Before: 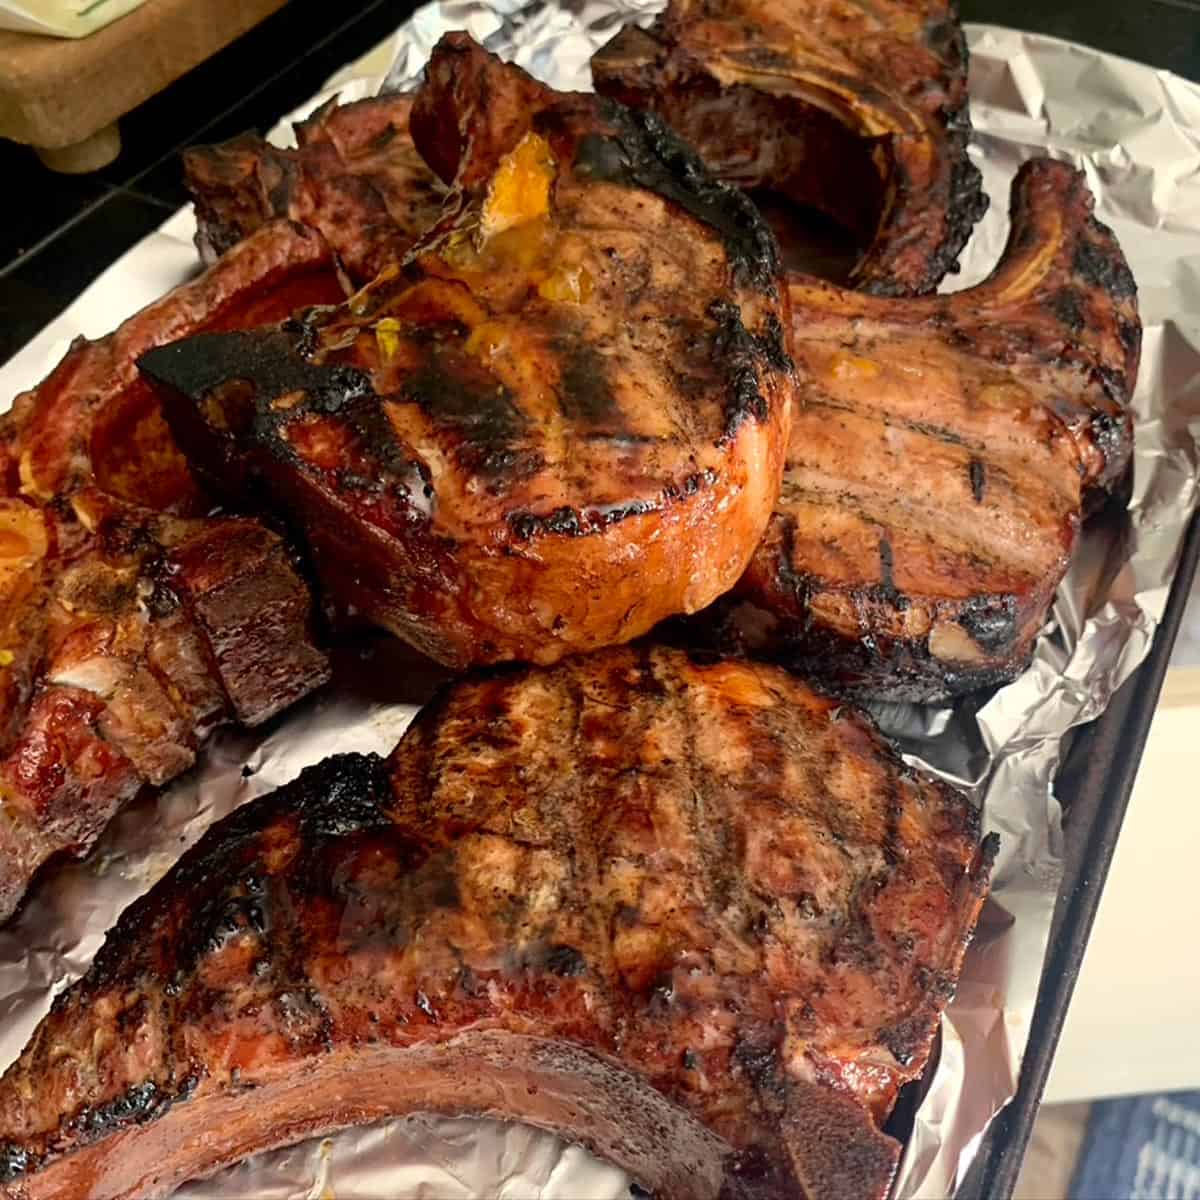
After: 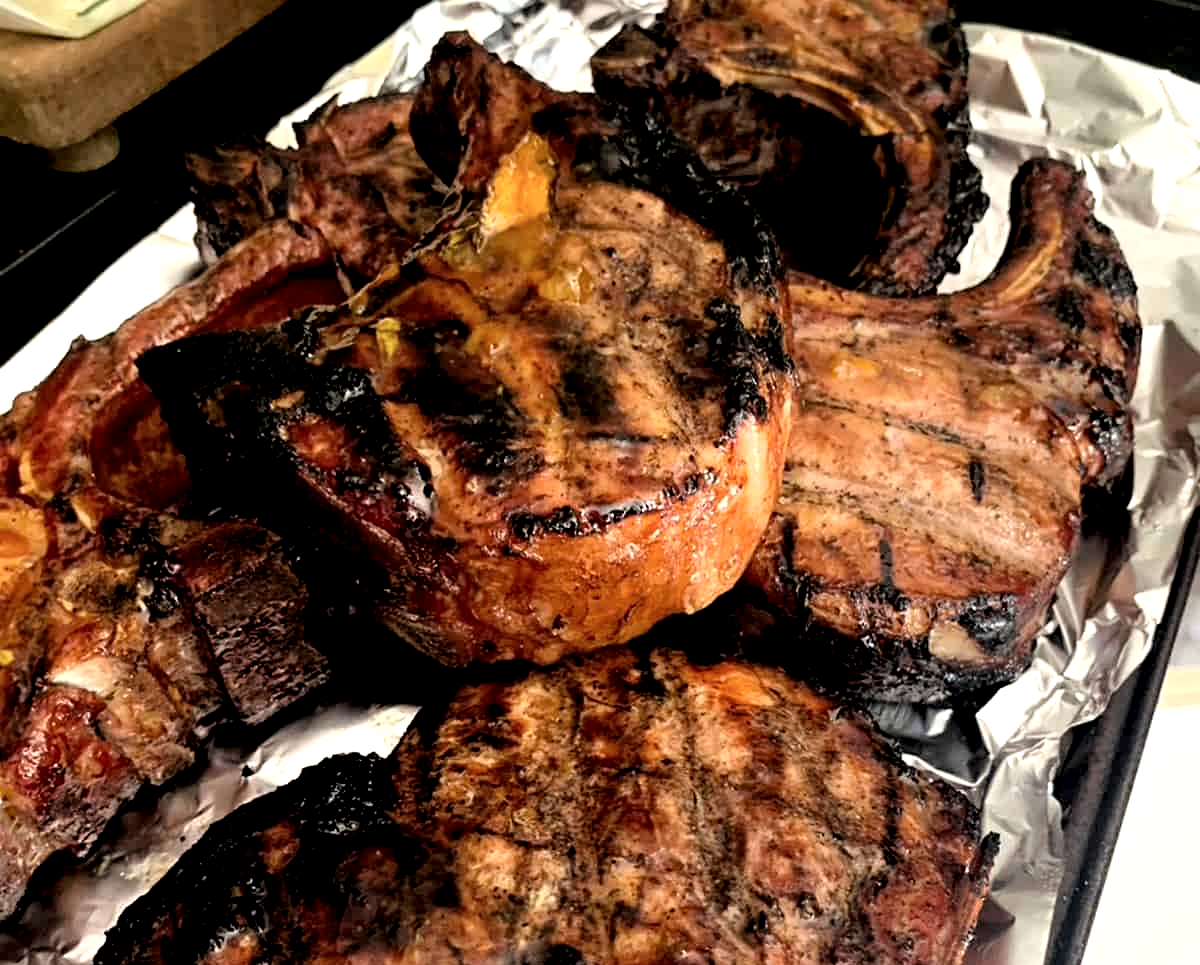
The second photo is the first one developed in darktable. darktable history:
filmic rgb: black relative exposure -4.93 EV, white relative exposure 2.82 EV, hardness 3.72
local contrast: highlights 151%, shadows 122%, detail 139%, midtone range 0.256
crop: bottom 19.529%
